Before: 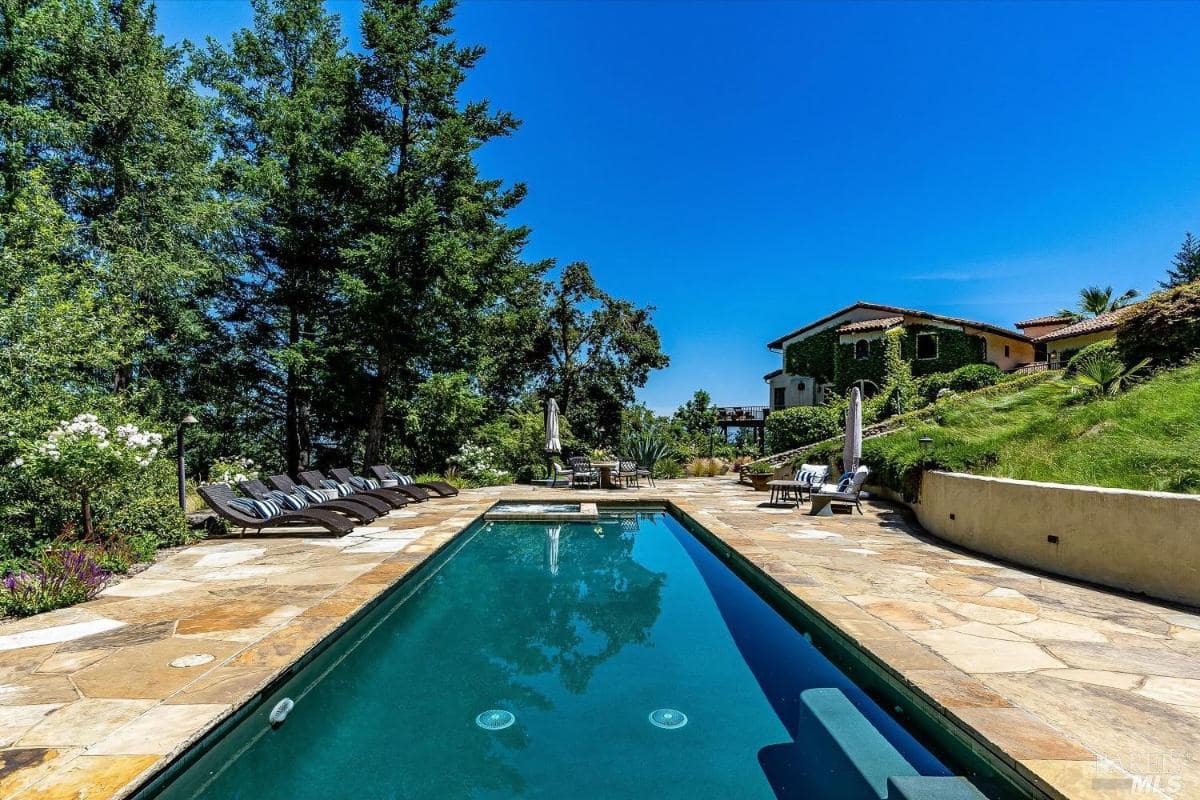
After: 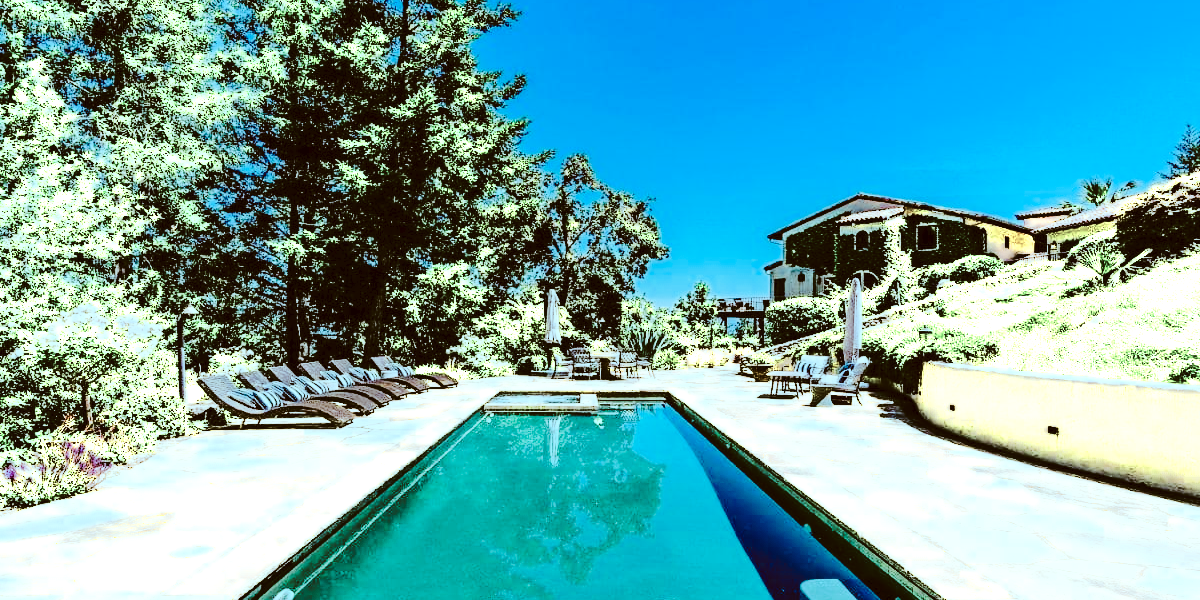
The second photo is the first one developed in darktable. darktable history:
color correction: highlights a* -14.47, highlights b* -16.86, shadows a* 10.4, shadows b* 29.95
crop: top 13.664%, bottom 11.248%
color zones: curves: ch0 [(0.25, 0.667) (0.758, 0.368)]; ch1 [(0.215, 0.245) (0.761, 0.373)]; ch2 [(0.247, 0.554) (0.761, 0.436)]
tone equalizer: -8 EV -0.713 EV, -7 EV -0.706 EV, -6 EV -0.564 EV, -5 EV -0.406 EV, -3 EV 0.4 EV, -2 EV 0.6 EV, -1 EV 0.686 EV, +0 EV 0.747 EV
exposure: compensate exposure bias true, compensate highlight preservation false
tone curve: curves: ch0 [(0, 0) (0.003, 0.023) (0.011, 0.029) (0.025, 0.037) (0.044, 0.047) (0.069, 0.057) (0.1, 0.075) (0.136, 0.103) (0.177, 0.145) (0.224, 0.193) (0.277, 0.266) (0.335, 0.362) (0.399, 0.473) (0.468, 0.569) (0.543, 0.655) (0.623, 0.73) (0.709, 0.804) (0.801, 0.874) (0.898, 0.924) (1, 1)], preserve colors none
color balance rgb: linear chroma grading › global chroma 8.029%, perceptual saturation grading › global saturation 20%, perceptual saturation grading › highlights -25.18%, perceptual saturation grading › shadows 49.868%, global vibrance 20%
base curve: curves: ch0 [(0, 0) (0.028, 0.03) (0.121, 0.232) (0.46, 0.748) (0.859, 0.968) (1, 1)]
